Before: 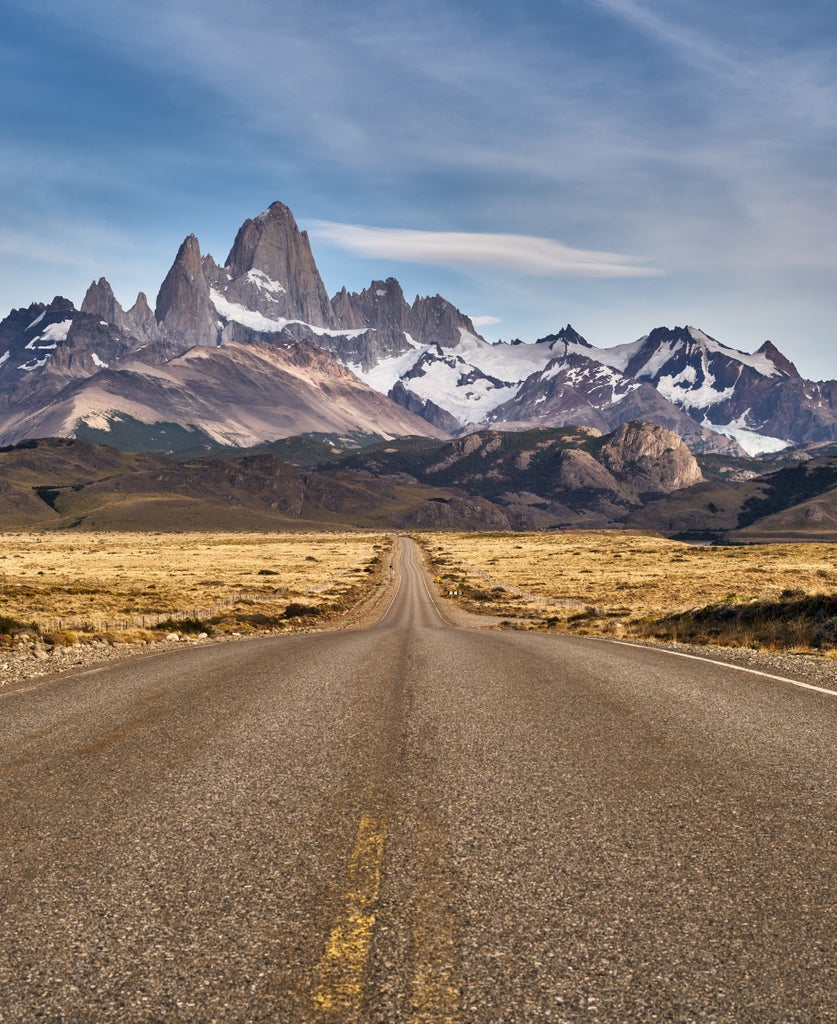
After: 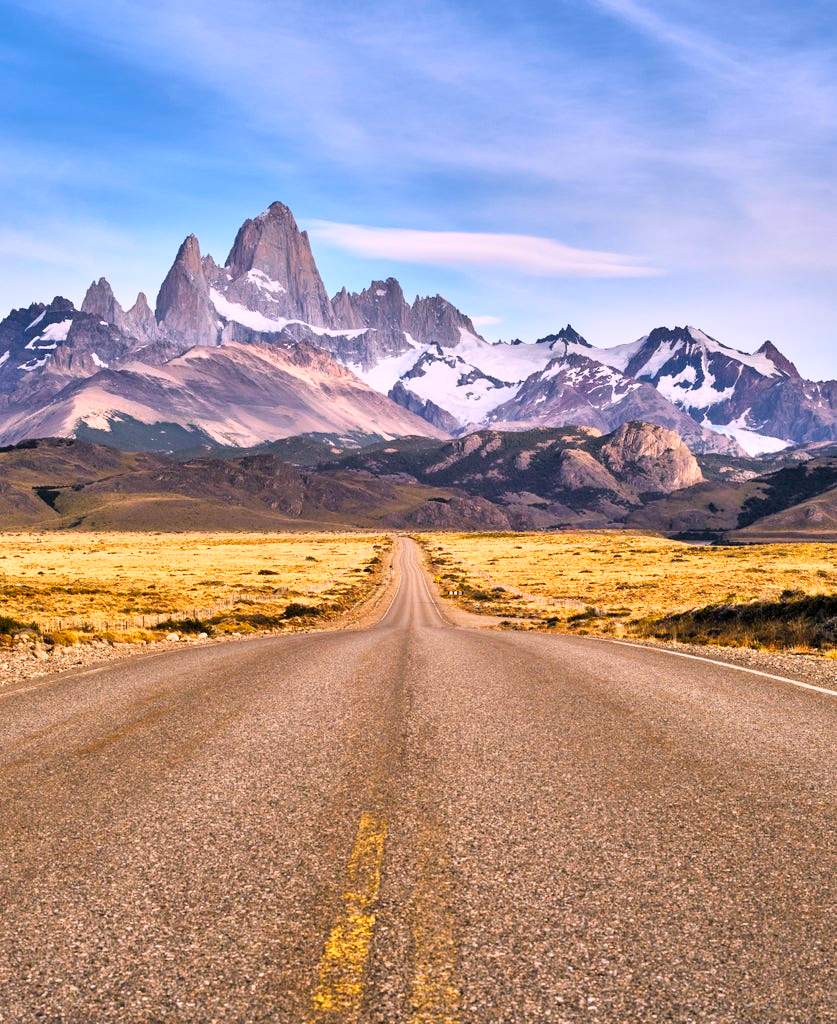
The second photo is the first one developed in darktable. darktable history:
white balance: red 1.05, blue 1.072
tone curve: curves: ch0 [(0, 0) (0.004, 0.001) (0.133, 0.132) (0.325, 0.395) (0.455, 0.565) (0.832, 0.925) (1, 1)], color space Lab, linked channels, preserve colors none
color balance: output saturation 120%
